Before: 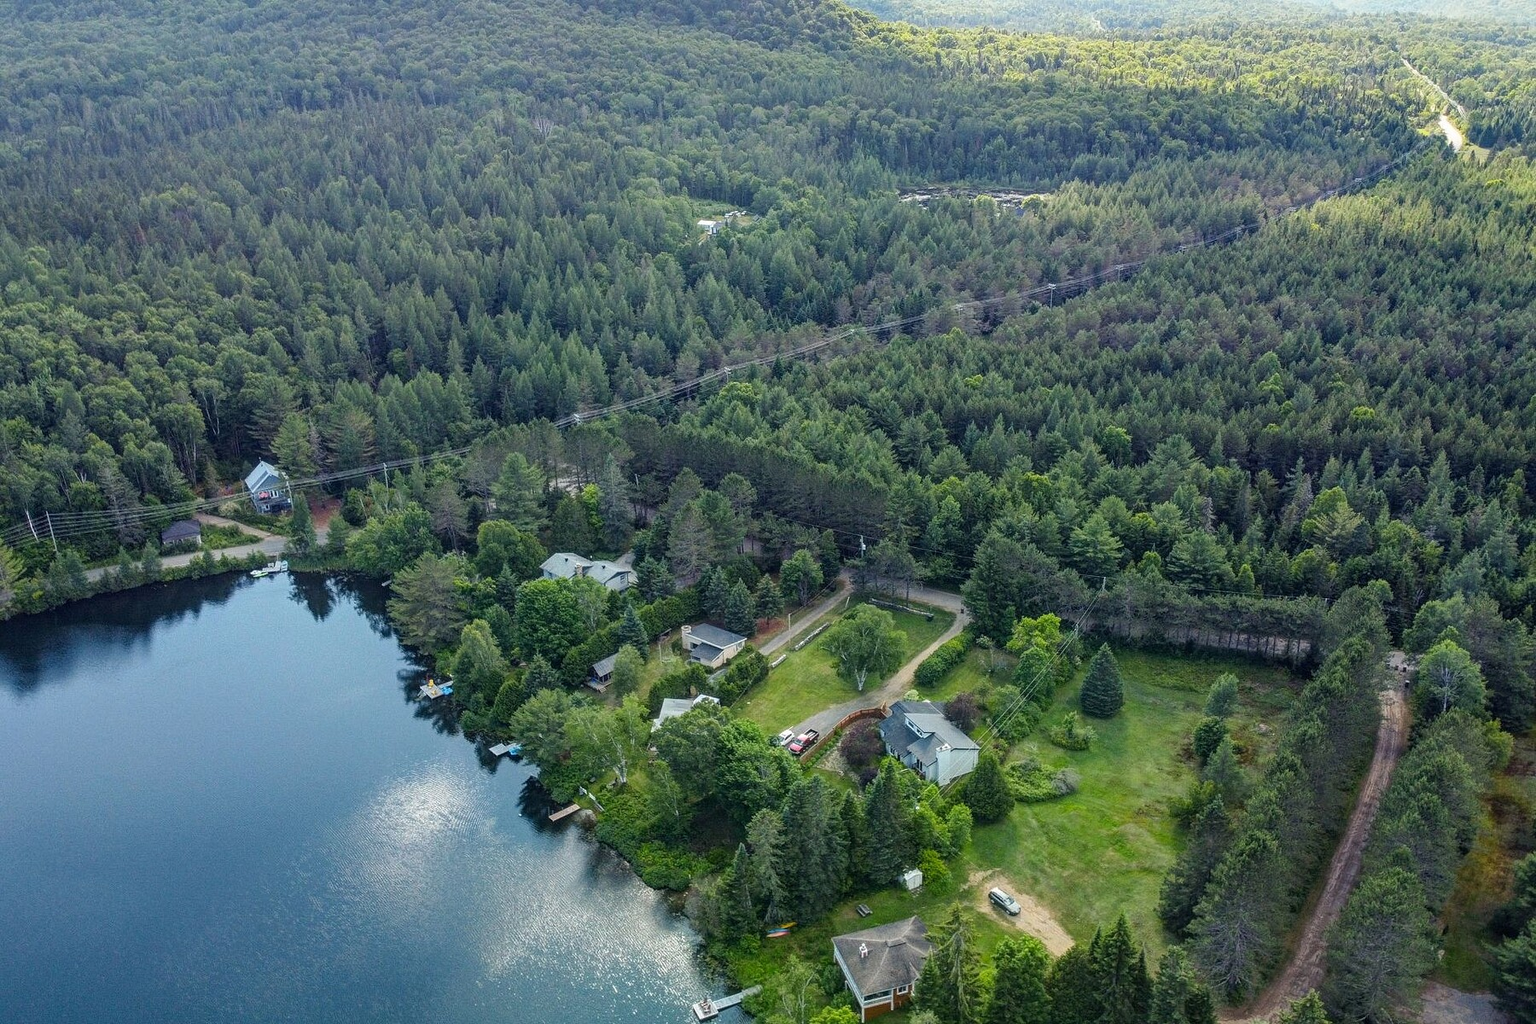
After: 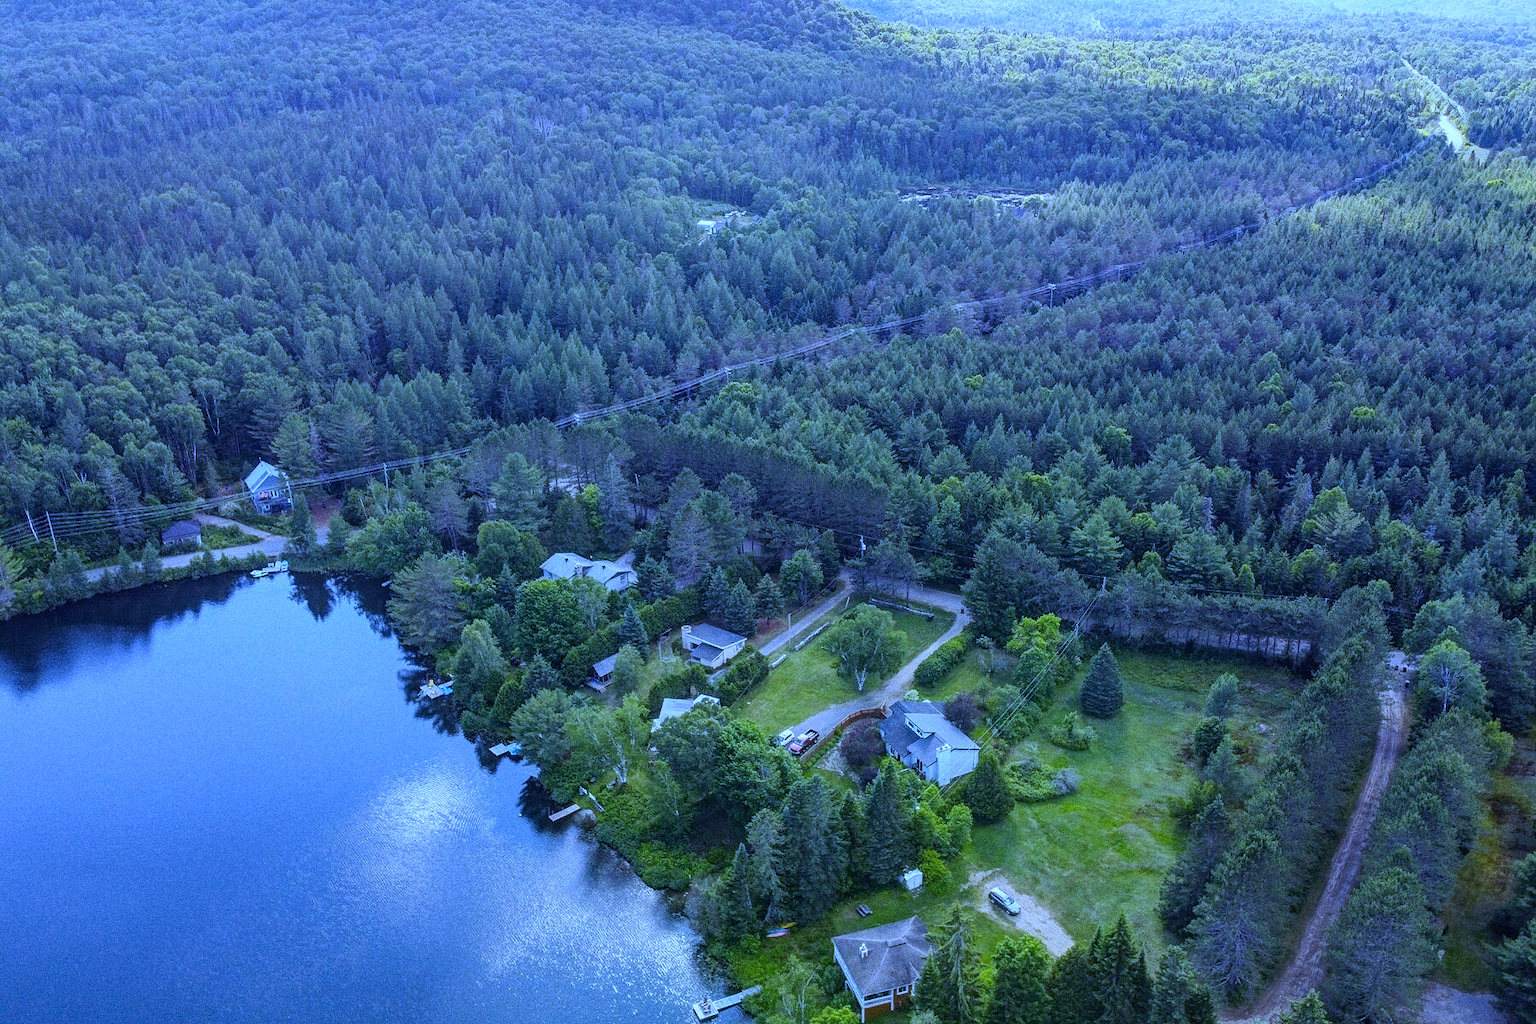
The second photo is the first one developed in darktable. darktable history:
grain: coarseness 3.21 ISO
white balance: red 0.766, blue 1.537
